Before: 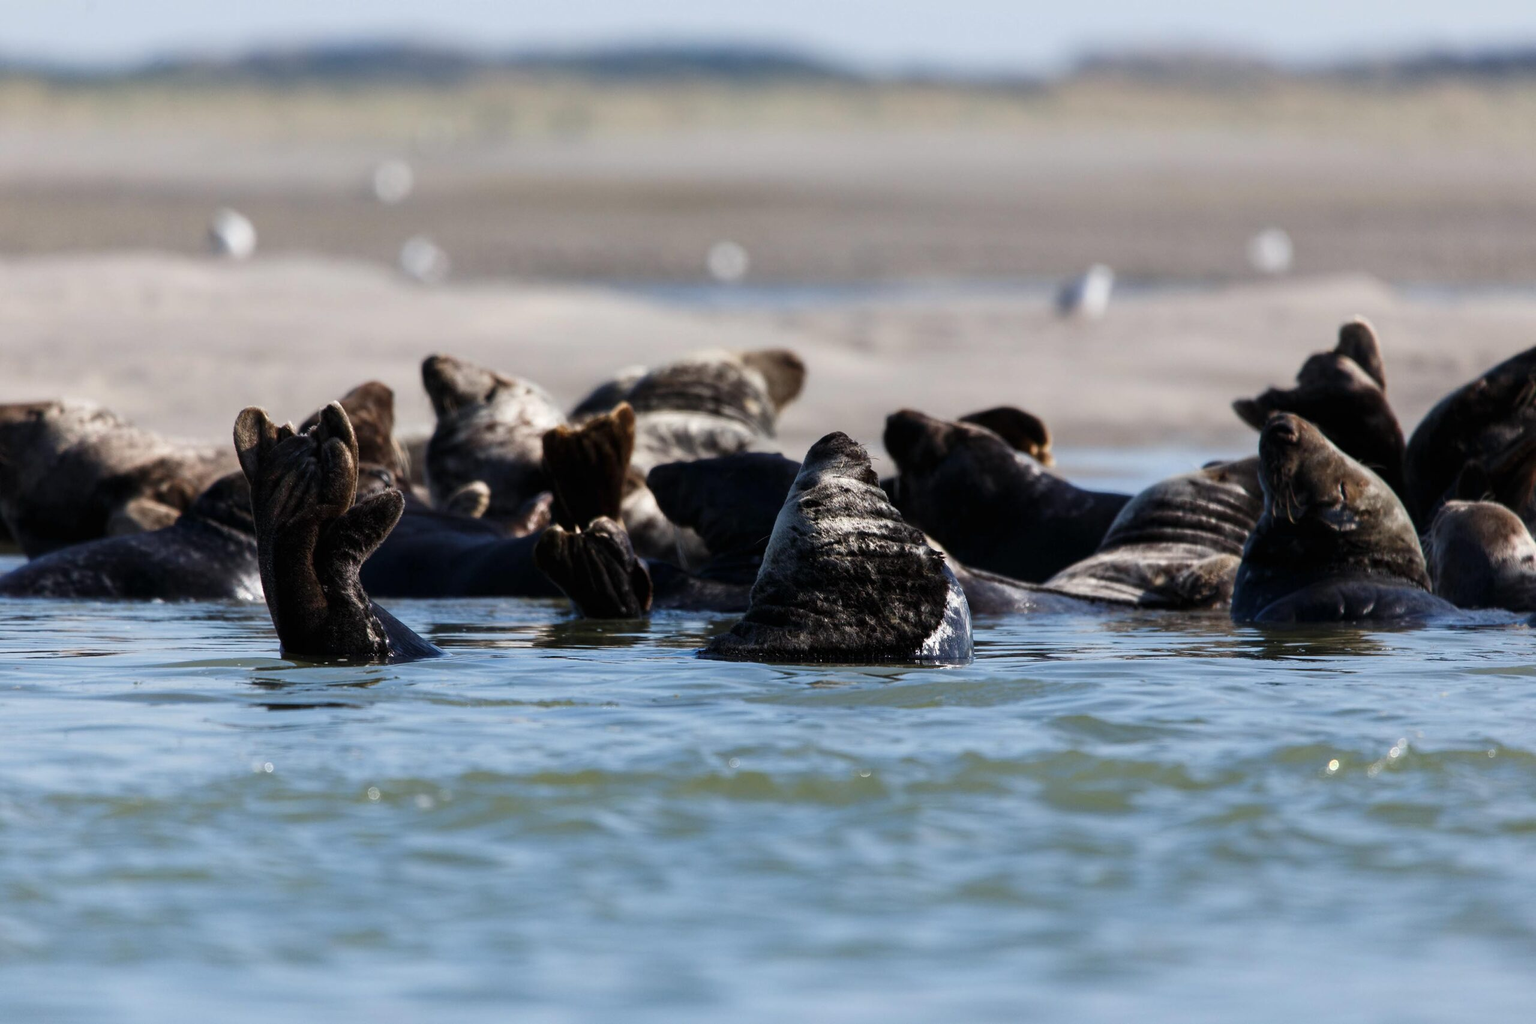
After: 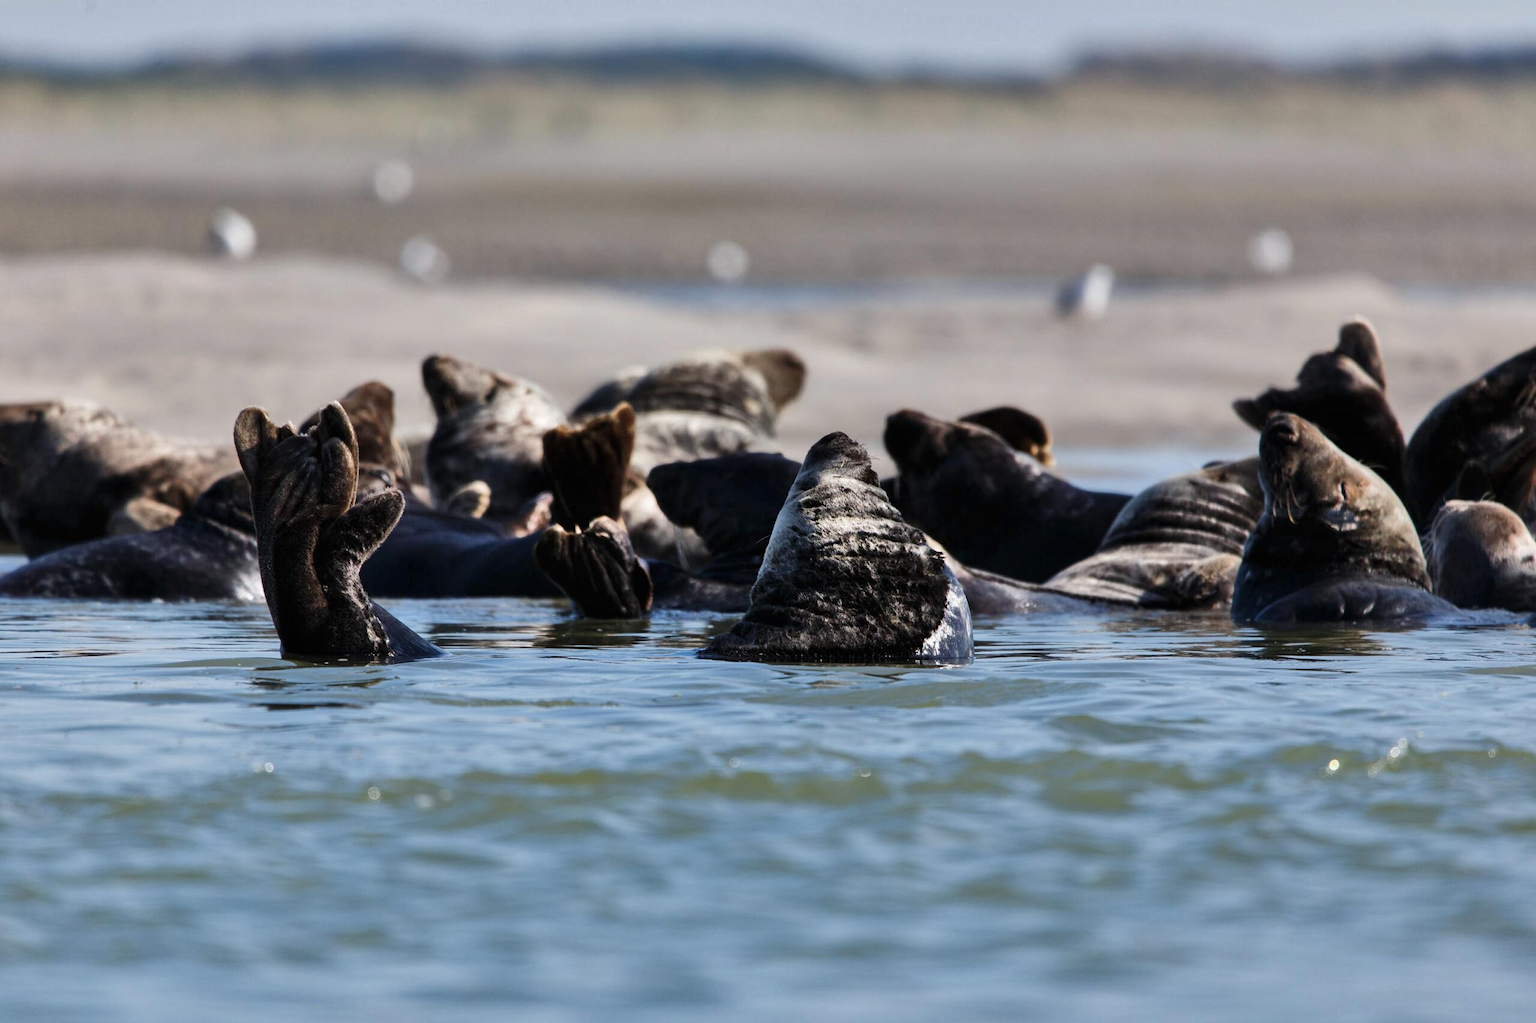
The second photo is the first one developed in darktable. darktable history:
shadows and highlights: shadows 60.01, highlights -60.38, soften with gaussian
